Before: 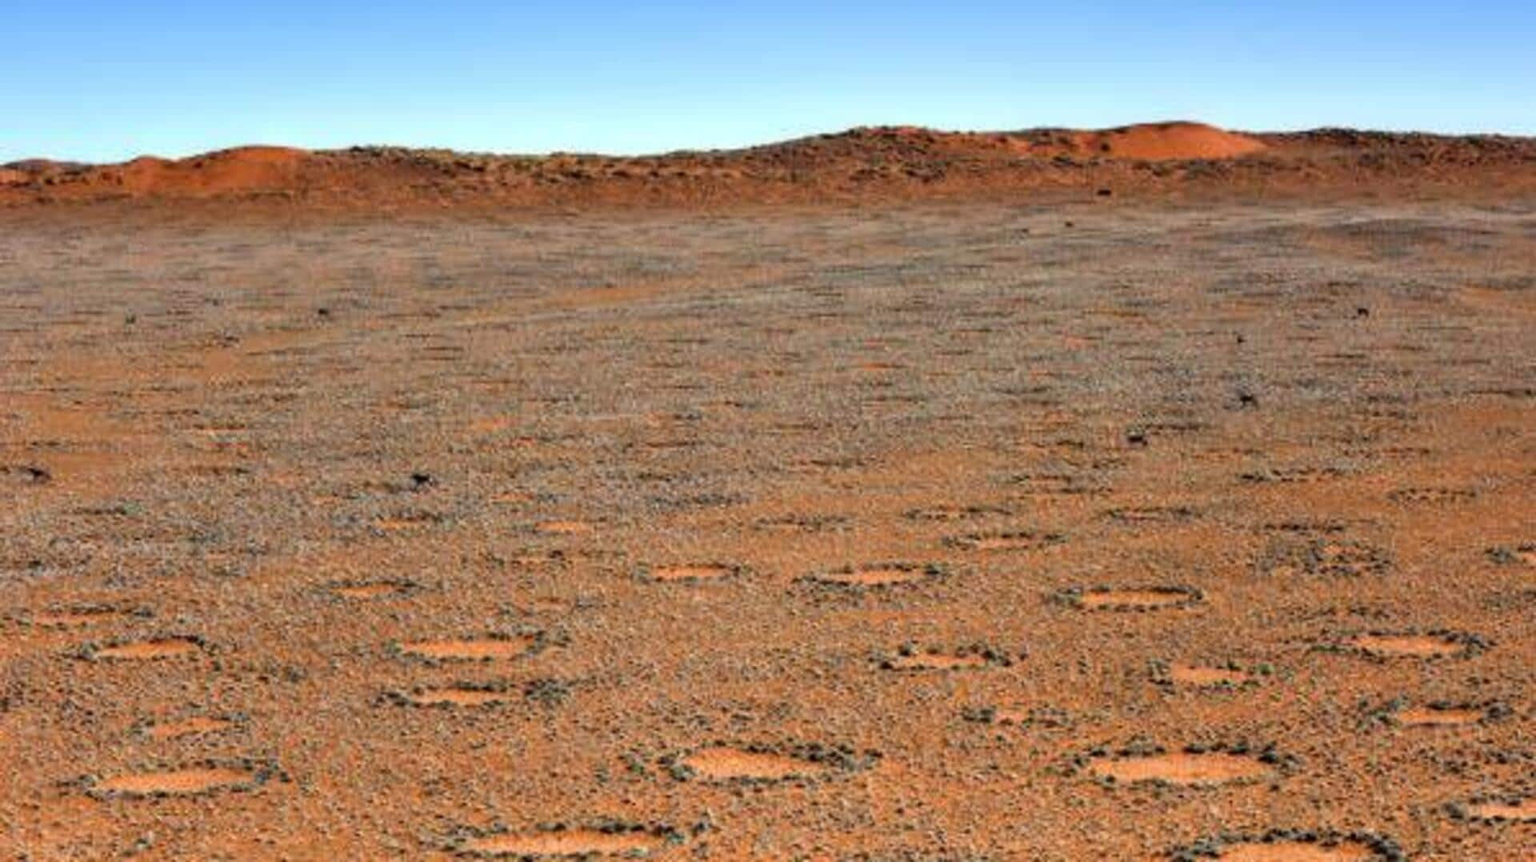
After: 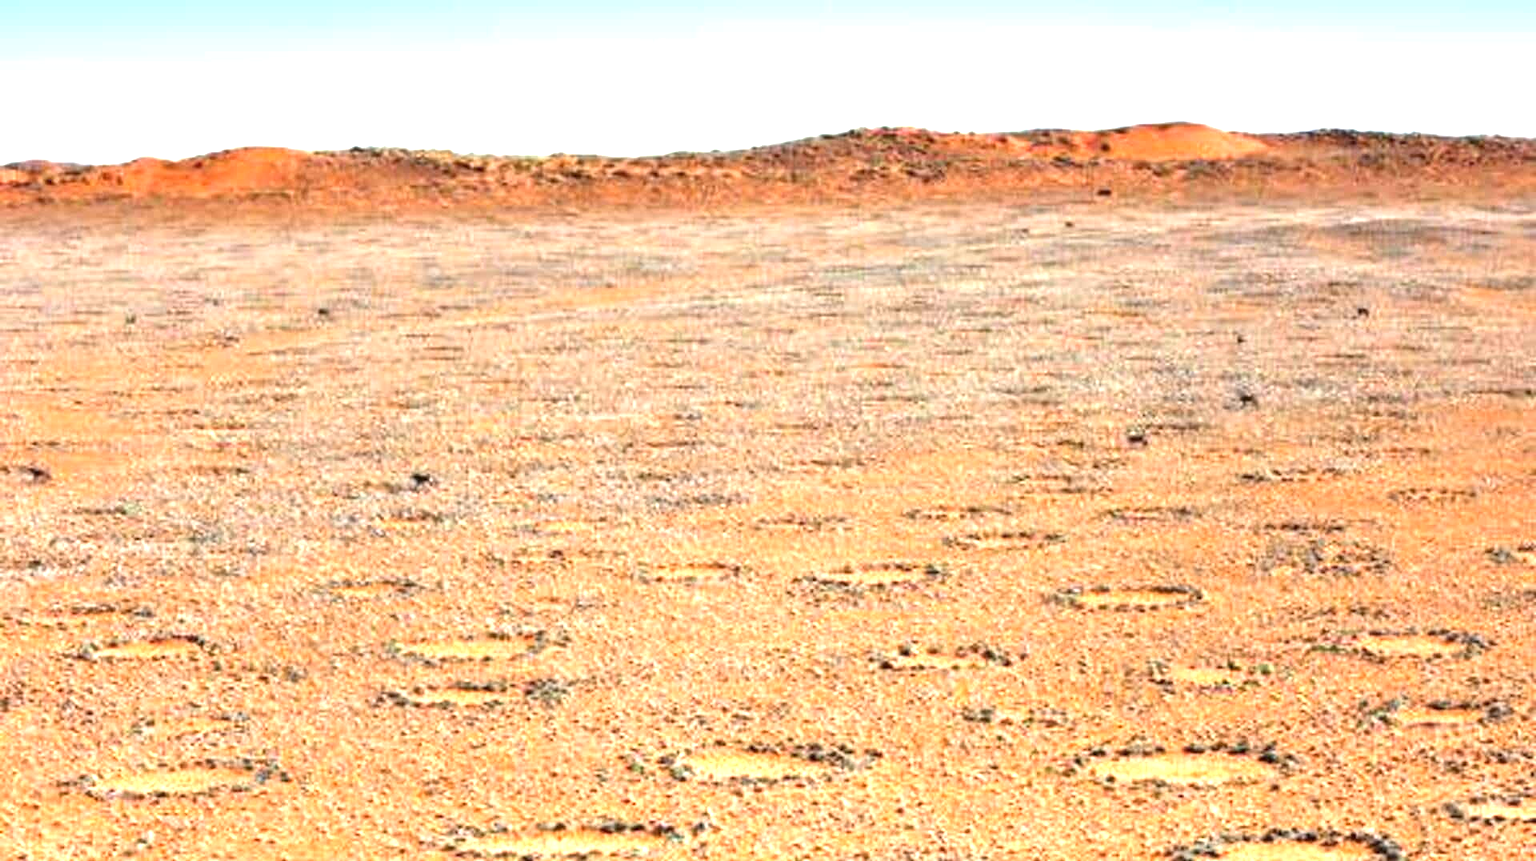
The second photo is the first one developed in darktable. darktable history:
exposure: black level correction 0, exposure 1.676 EV, compensate exposure bias true, compensate highlight preservation false
